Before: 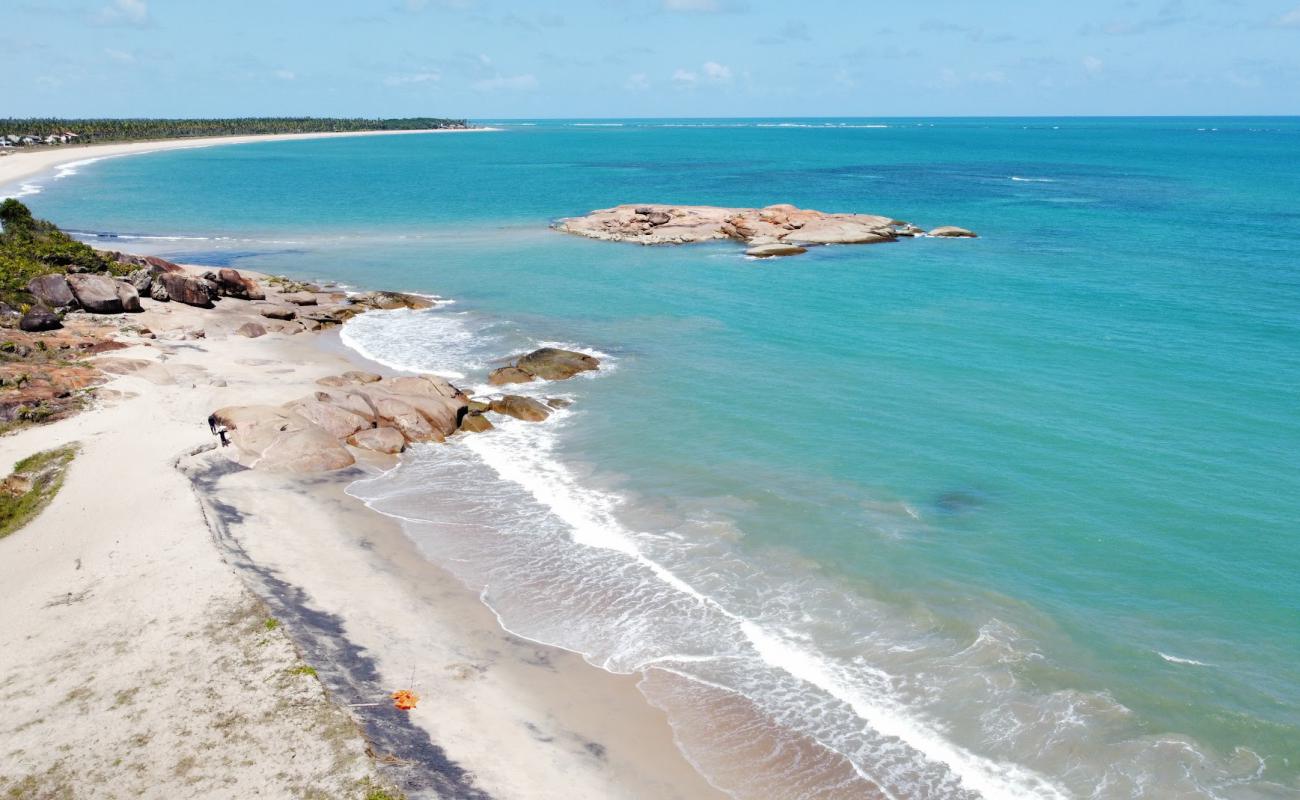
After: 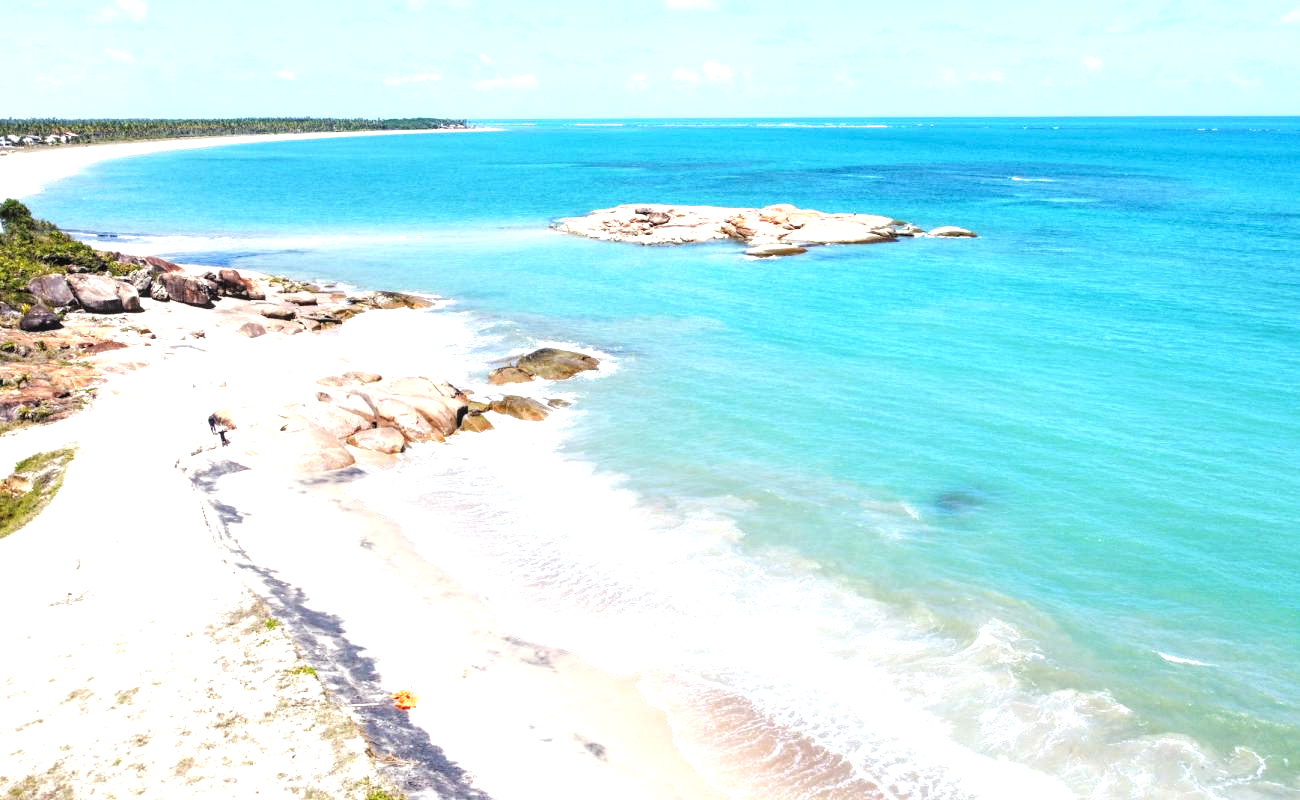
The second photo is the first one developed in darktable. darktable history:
exposure: black level correction 0, exposure 1.1 EV, compensate highlight preservation false
local contrast: on, module defaults
